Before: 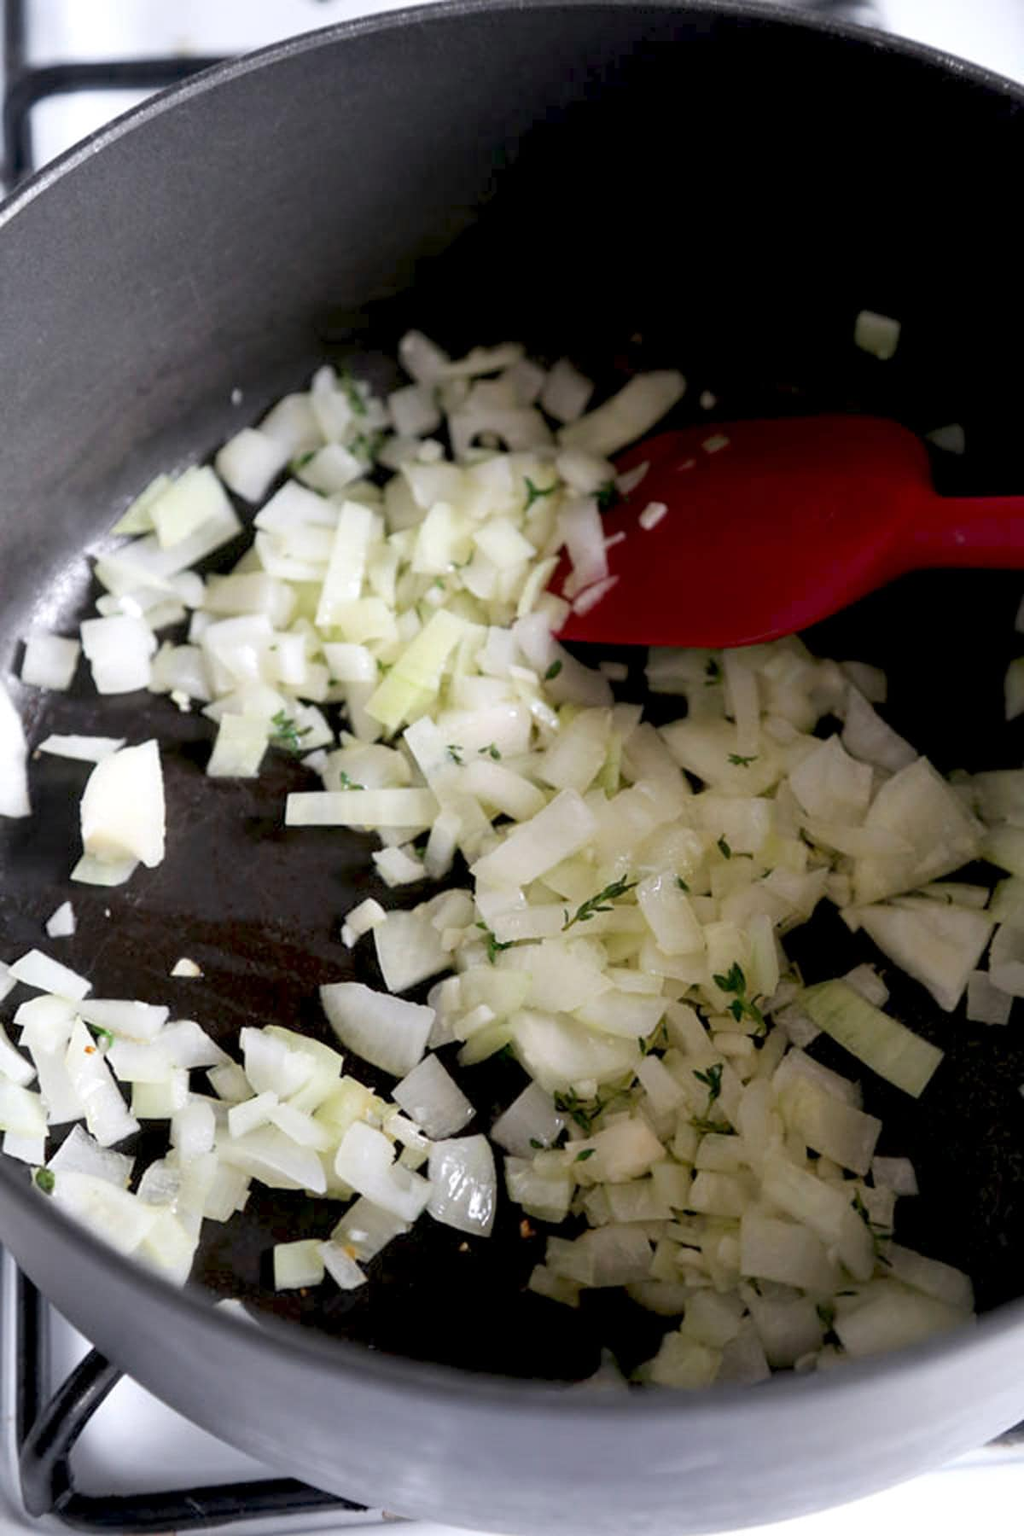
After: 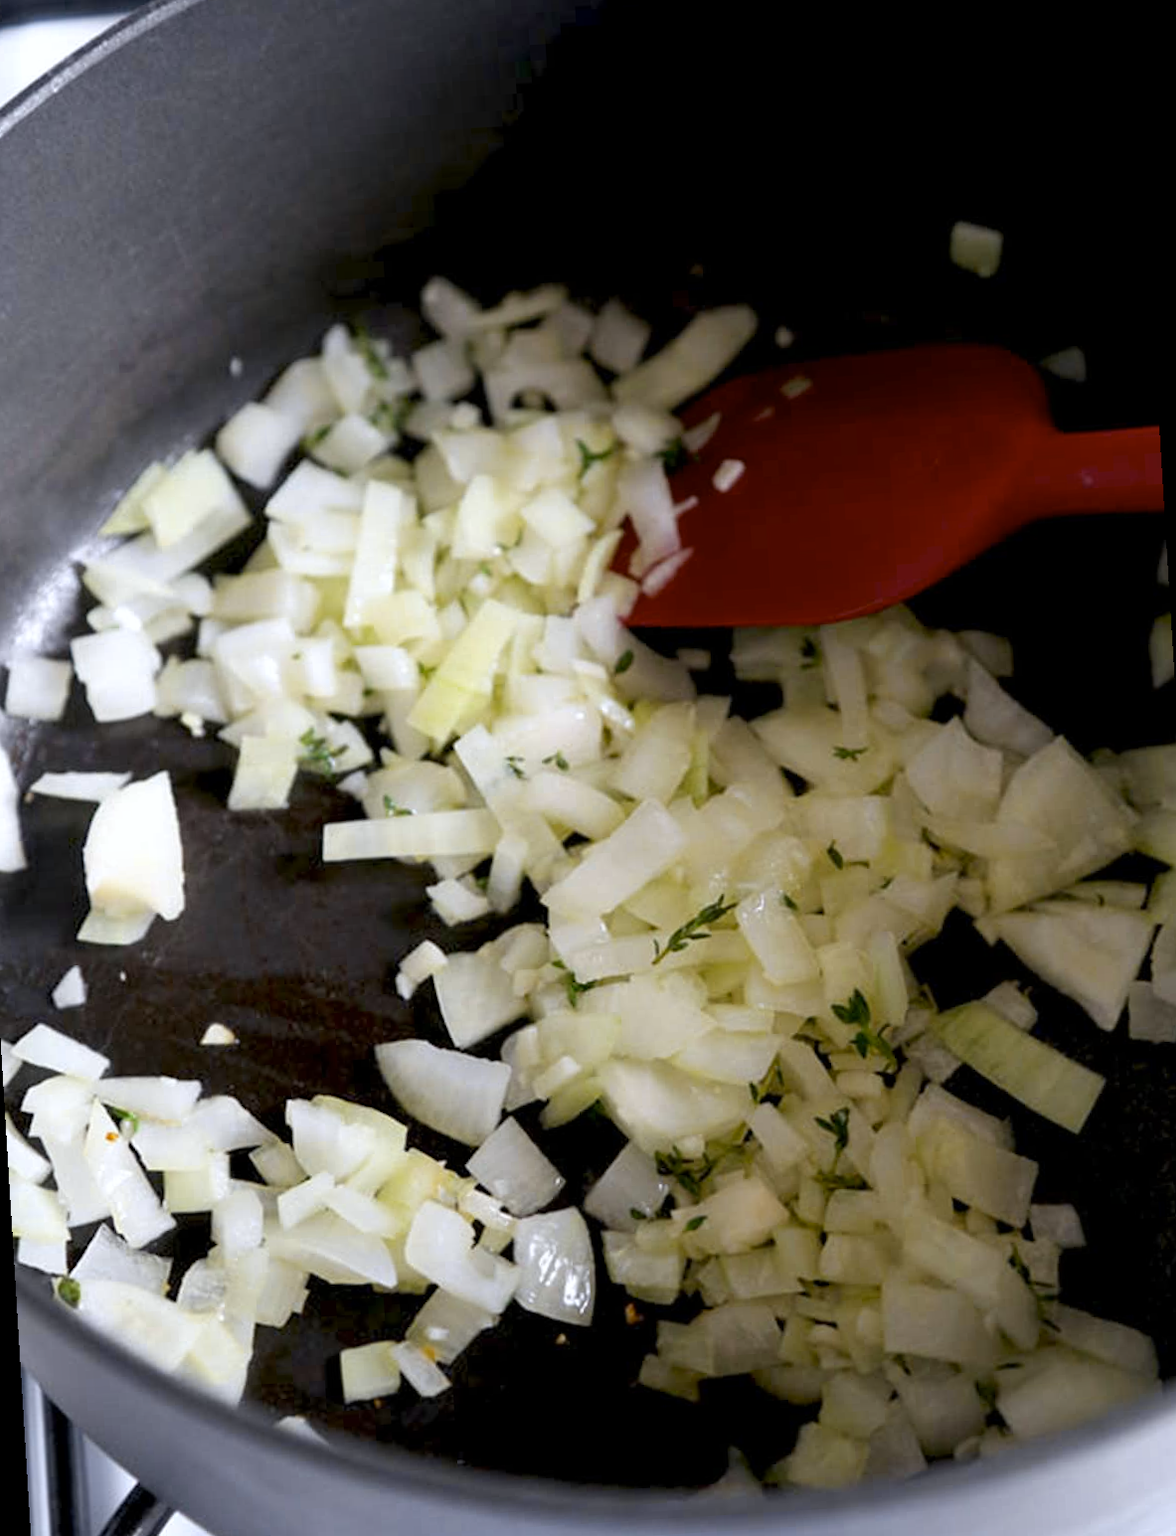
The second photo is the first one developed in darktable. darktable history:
rotate and perspective: rotation -3.52°, crop left 0.036, crop right 0.964, crop top 0.081, crop bottom 0.919
crop and rotate: left 1.774%, right 0.633%, bottom 1.28%
color contrast: green-magenta contrast 0.85, blue-yellow contrast 1.25, unbound 0
white balance: red 0.988, blue 1.017
